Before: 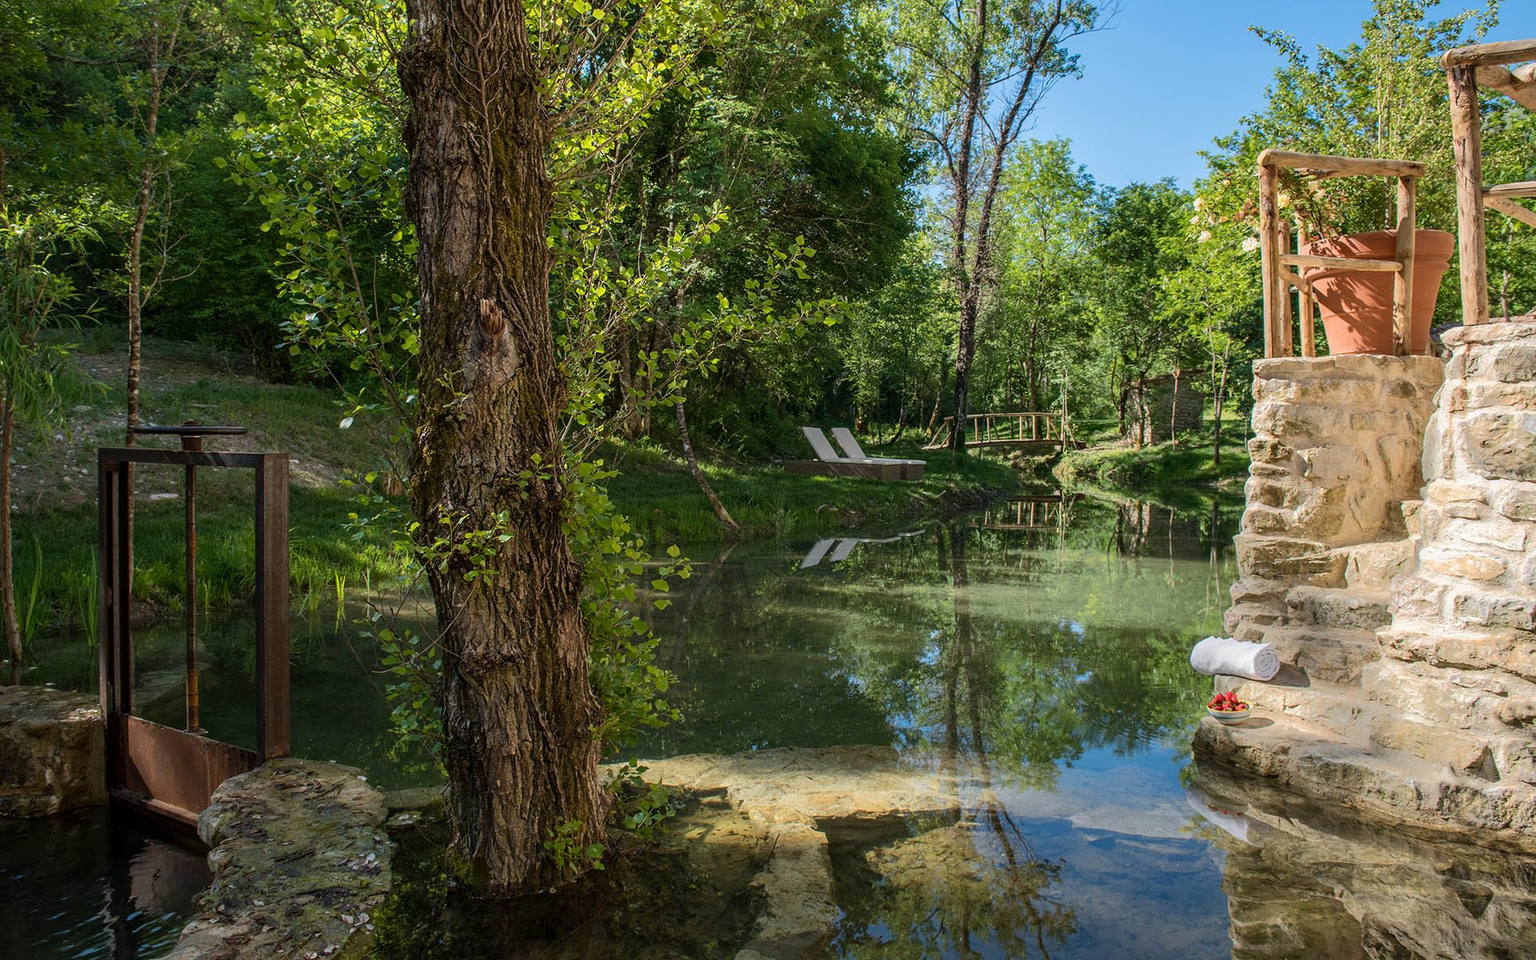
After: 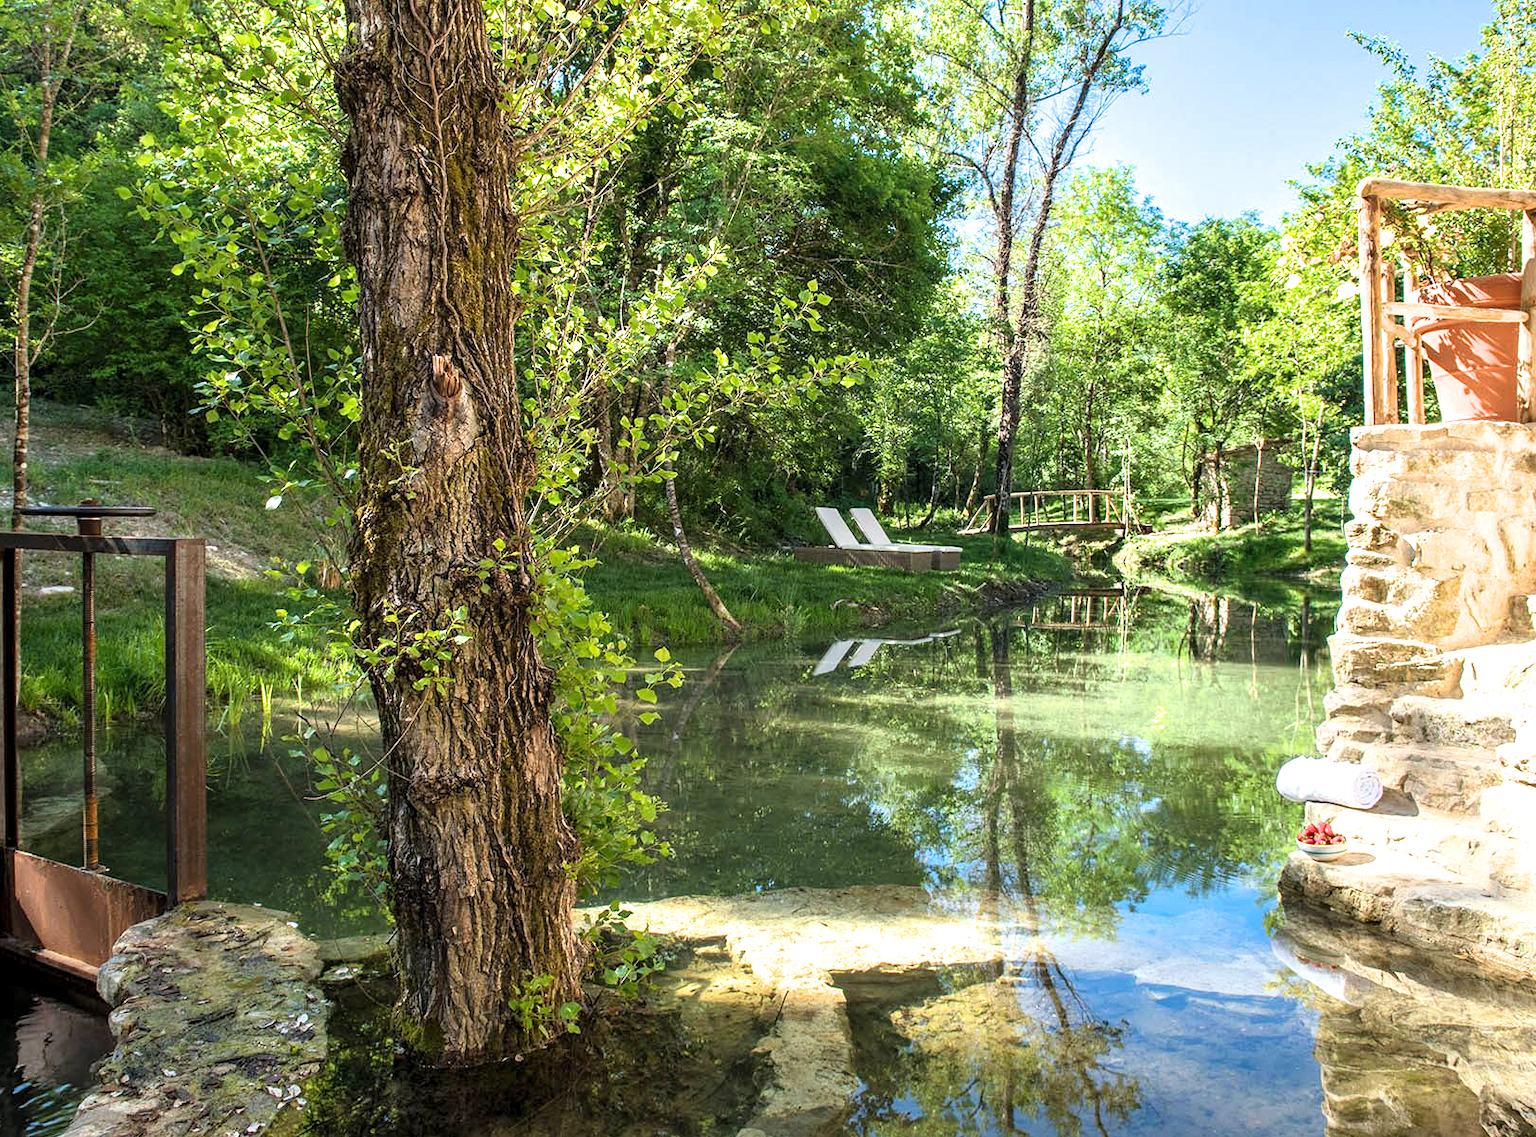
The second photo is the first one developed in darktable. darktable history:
white balance: red 0.988, blue 1.017
crop: left 7.598%, right 7.873%
filmic rgb: black relative exposure -11.35 EV, white relative exposure 3.22 EV, hardness 6.76, color science v6 (2022)
levels: levels [0.016, 0.492, 0.969]
exposure: black level correction 0, exposure 1.45 EV, compensate exposure bias true, compensate highlight preservation false
